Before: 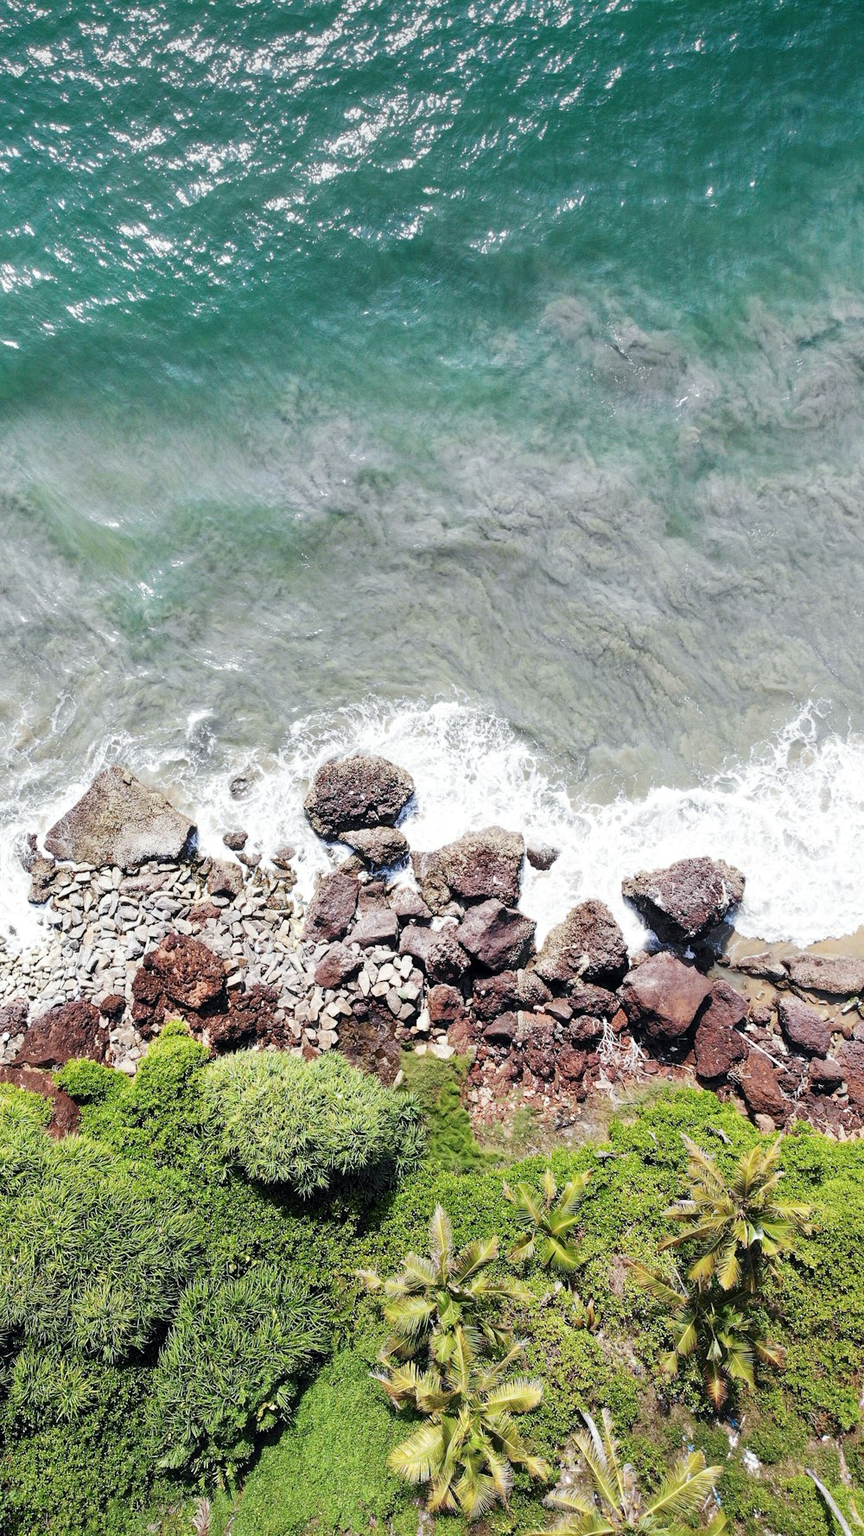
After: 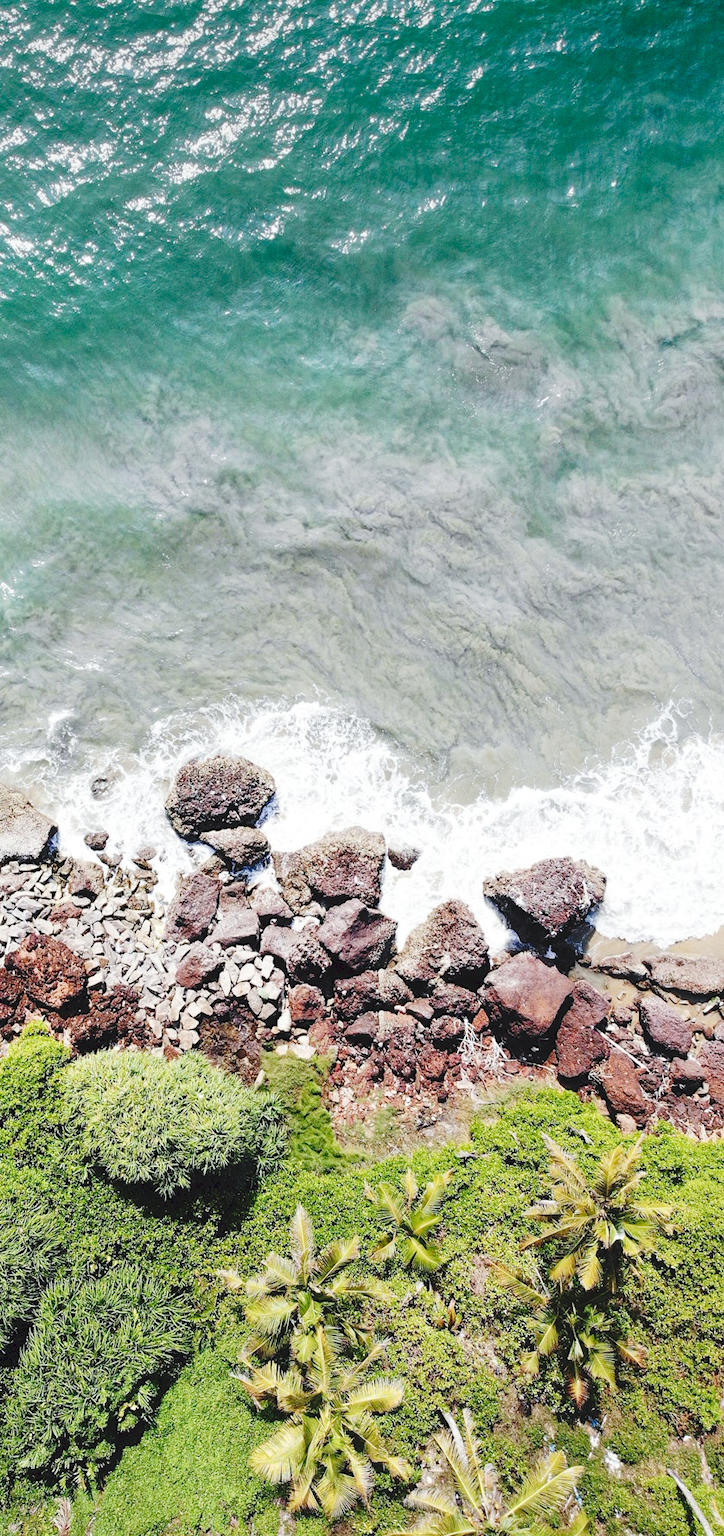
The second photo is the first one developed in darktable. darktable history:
crop: left 16.145%
tone curve: curves: ch0 [(0, 0) (0.003, 0.074) (0.011, 0.079) (0.025, 0.083) (0.044, 0.095) (0.069, 0.097) (0.1, 0.11) (0.136, 0.131) (0.177, 0.159) (0.224, 0.209) (0.277, 0.279) (0.335, 0.367) (0.399, 0.455) (0.468, 0.538) (0.543, 0.621) (0.623, 0.699) (0.709, 0.782) (0.801, 0.848) (0.898, 0.924) (1, 1)], preserve colors none
